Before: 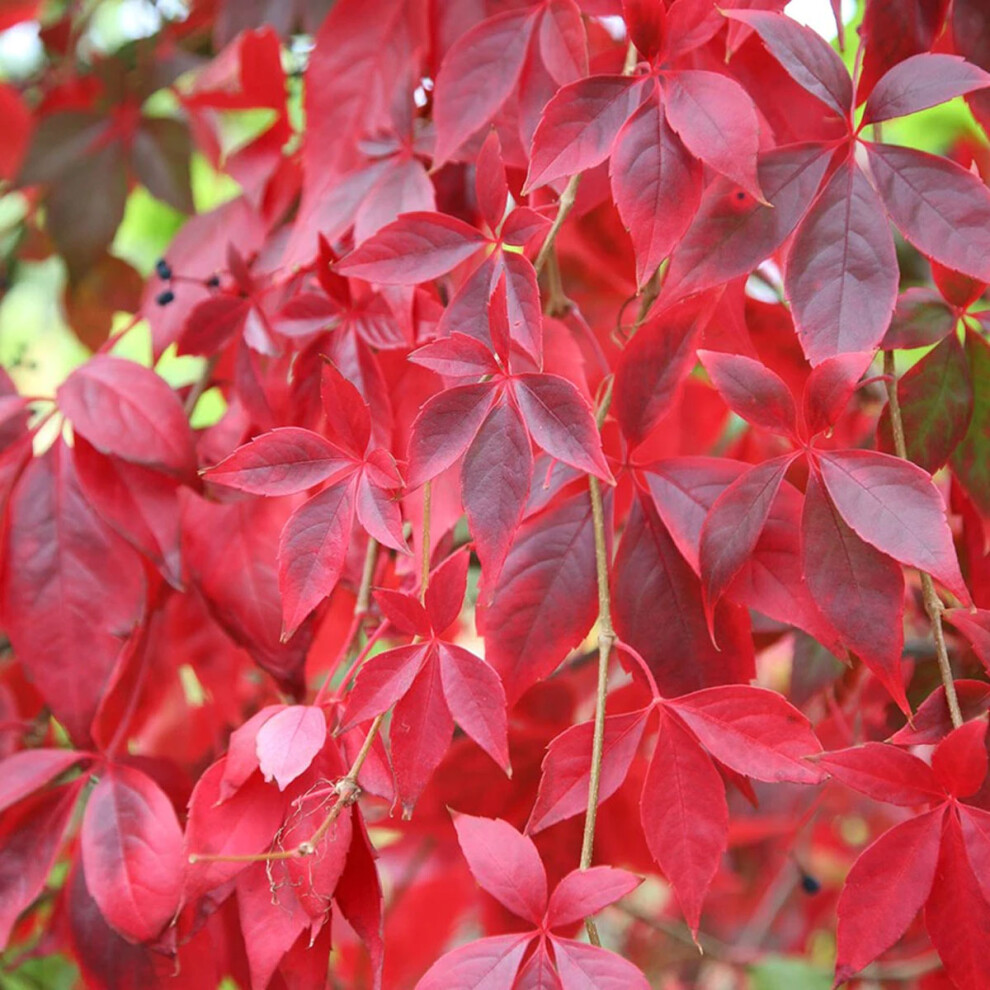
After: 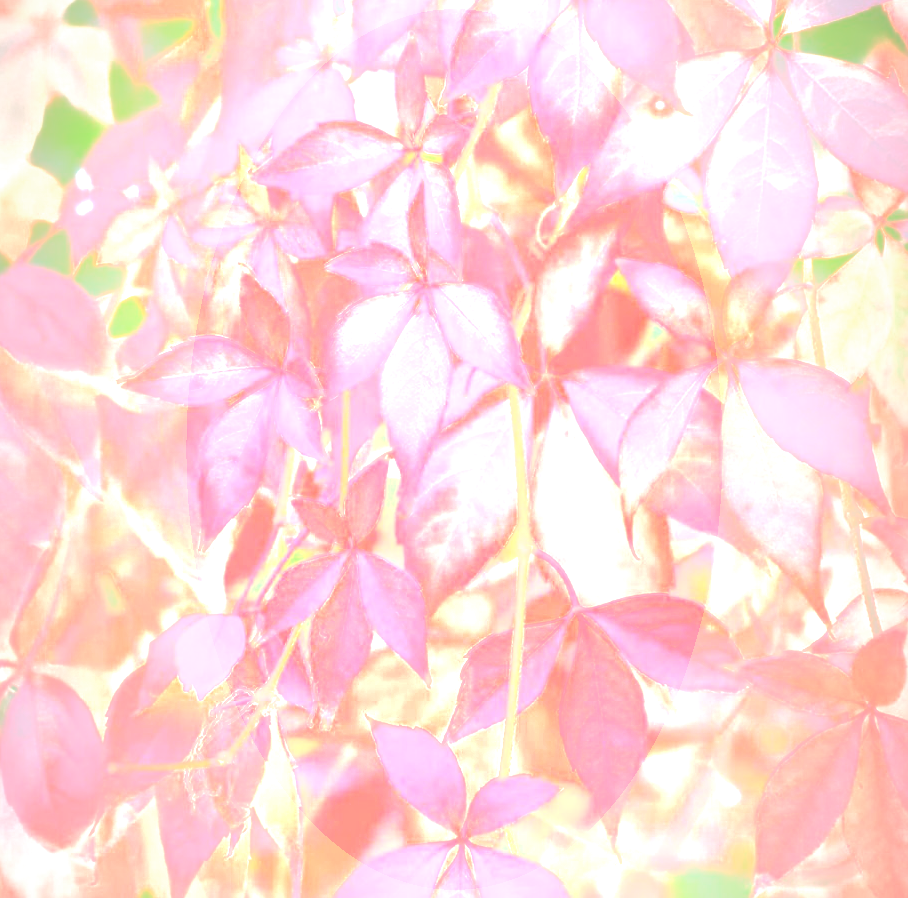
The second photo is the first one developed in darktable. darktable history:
vignetting: fall-off start 97%, fall-off radius 100%, width/height ratio 0.609, unbound false
rgb curve: curves: ch0 [(0, 0) (0.21, 0.15) (0.24, 0.21) (0.5, 0.75) (0.75, 0.96) (0.89, 0.99) (1, 1)]; ch1 [(0, 0.02) (0.21, 0.13) (0.25, 0.2) (0.5, 0.67) (0.75, 0.9) (0.89, 0.97) (1, 1)]; ch2 [(0, 0.02) (0.21, 0.13) (0.25, 0.2) (0.5, 0.67) (0.75, 0.9) (0.89, 0.97) (1, 1)], compensate middle gray true
crop and rotate: left 8.262%, top 9.226%
bloom: size 25%, threshold 5%, strength 90%
sharpen: radius 1, threshold 1
color correction: highlights a* -0.137, highlights b* 0.137
contrast brightness saturation: brightness -0.09
tone equalizer: -8 EV -0.75 EV, -7 EV -0.7 EV, -6 EV -0.6 EV, -5 EV -0.4 EV, -3 EV 0.4 EV, -2 EV 0.6 EV, -1 EV 0.7 EV, +0 EV 0.75 EV, edges refinement/feathering 500, mask exposure compensation -1.57 EV, preserve details no
